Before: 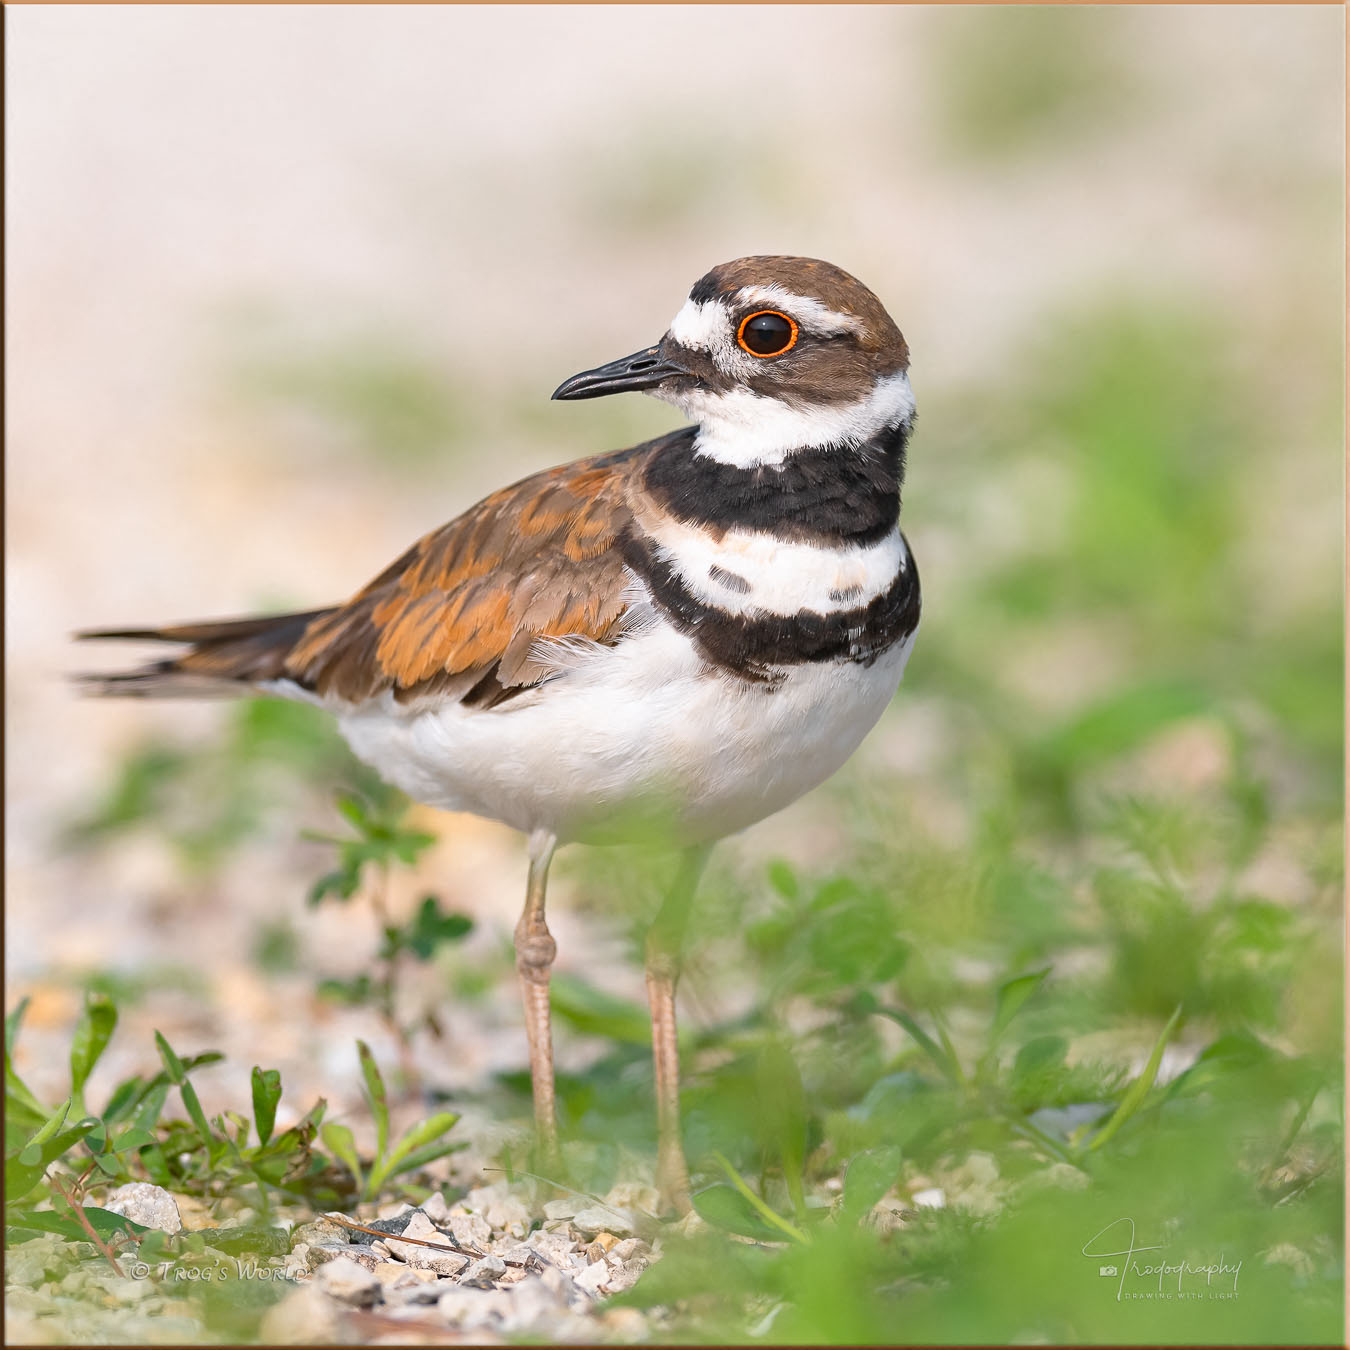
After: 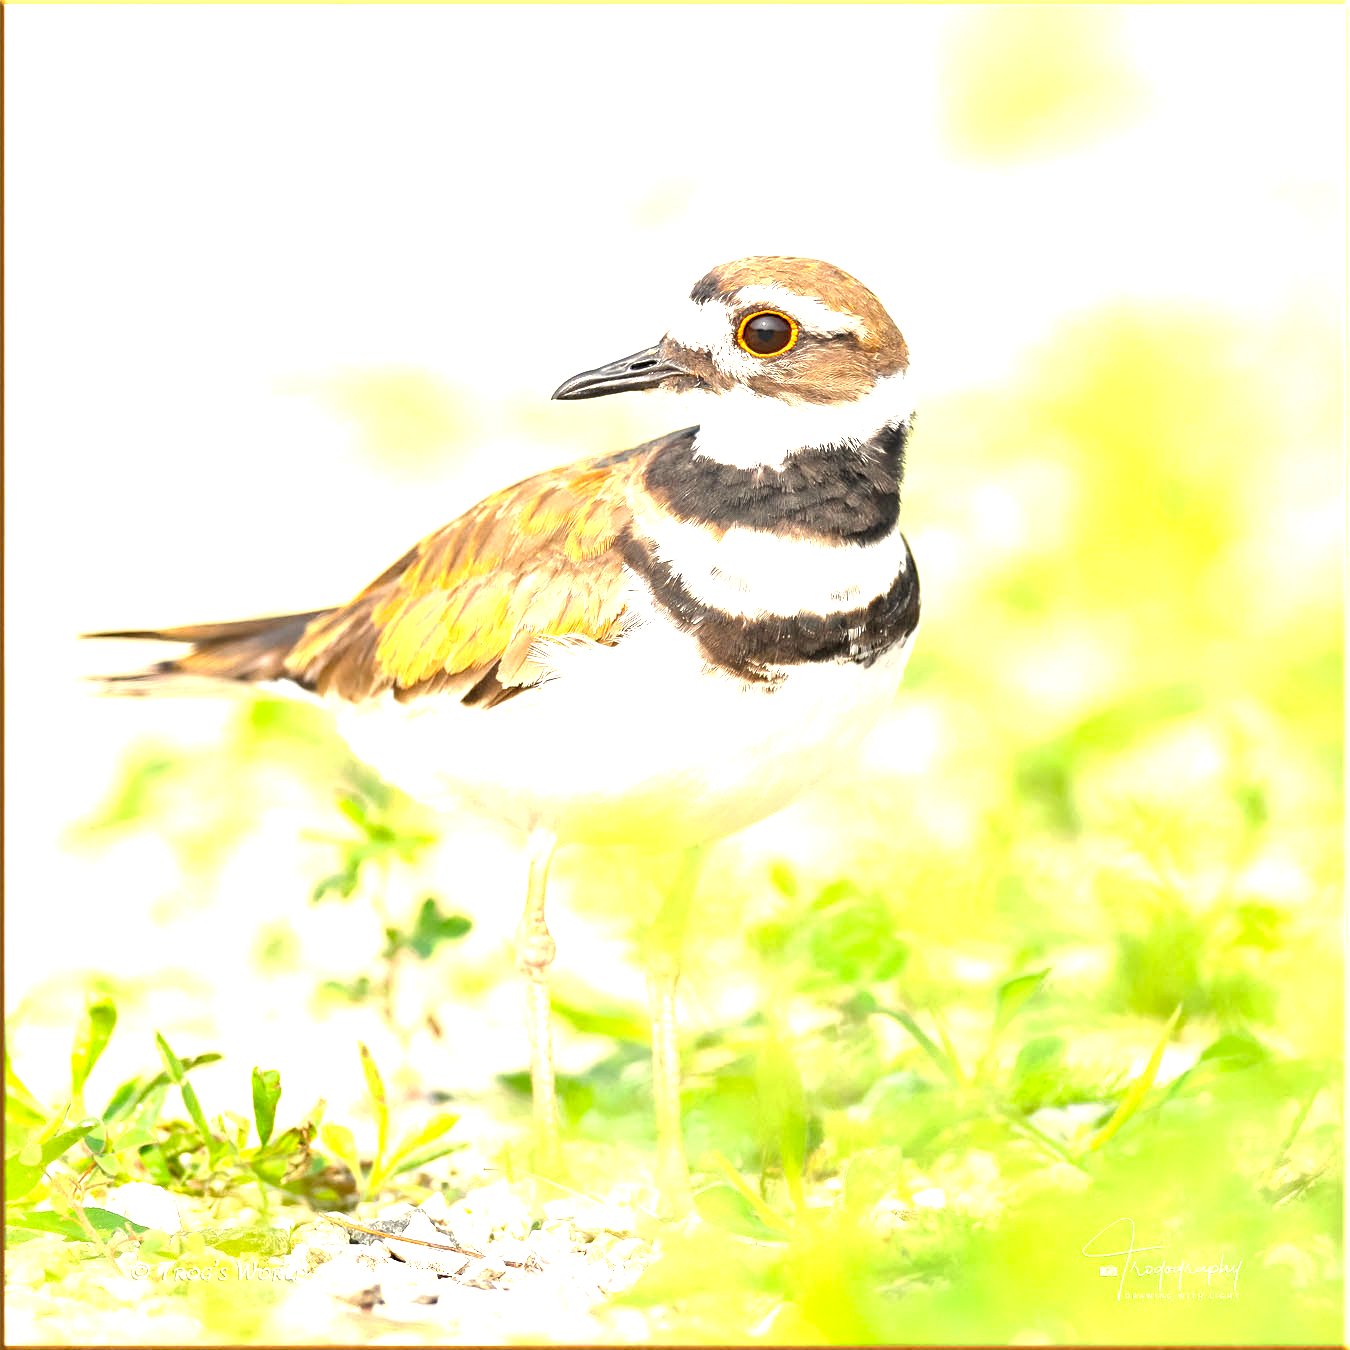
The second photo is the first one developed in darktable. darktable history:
exposure: black level correction 0.001, exposure 1.999 EV, compensate highlight preservation false
color correction: highlights a* 1.41, highlights b* 18.23
